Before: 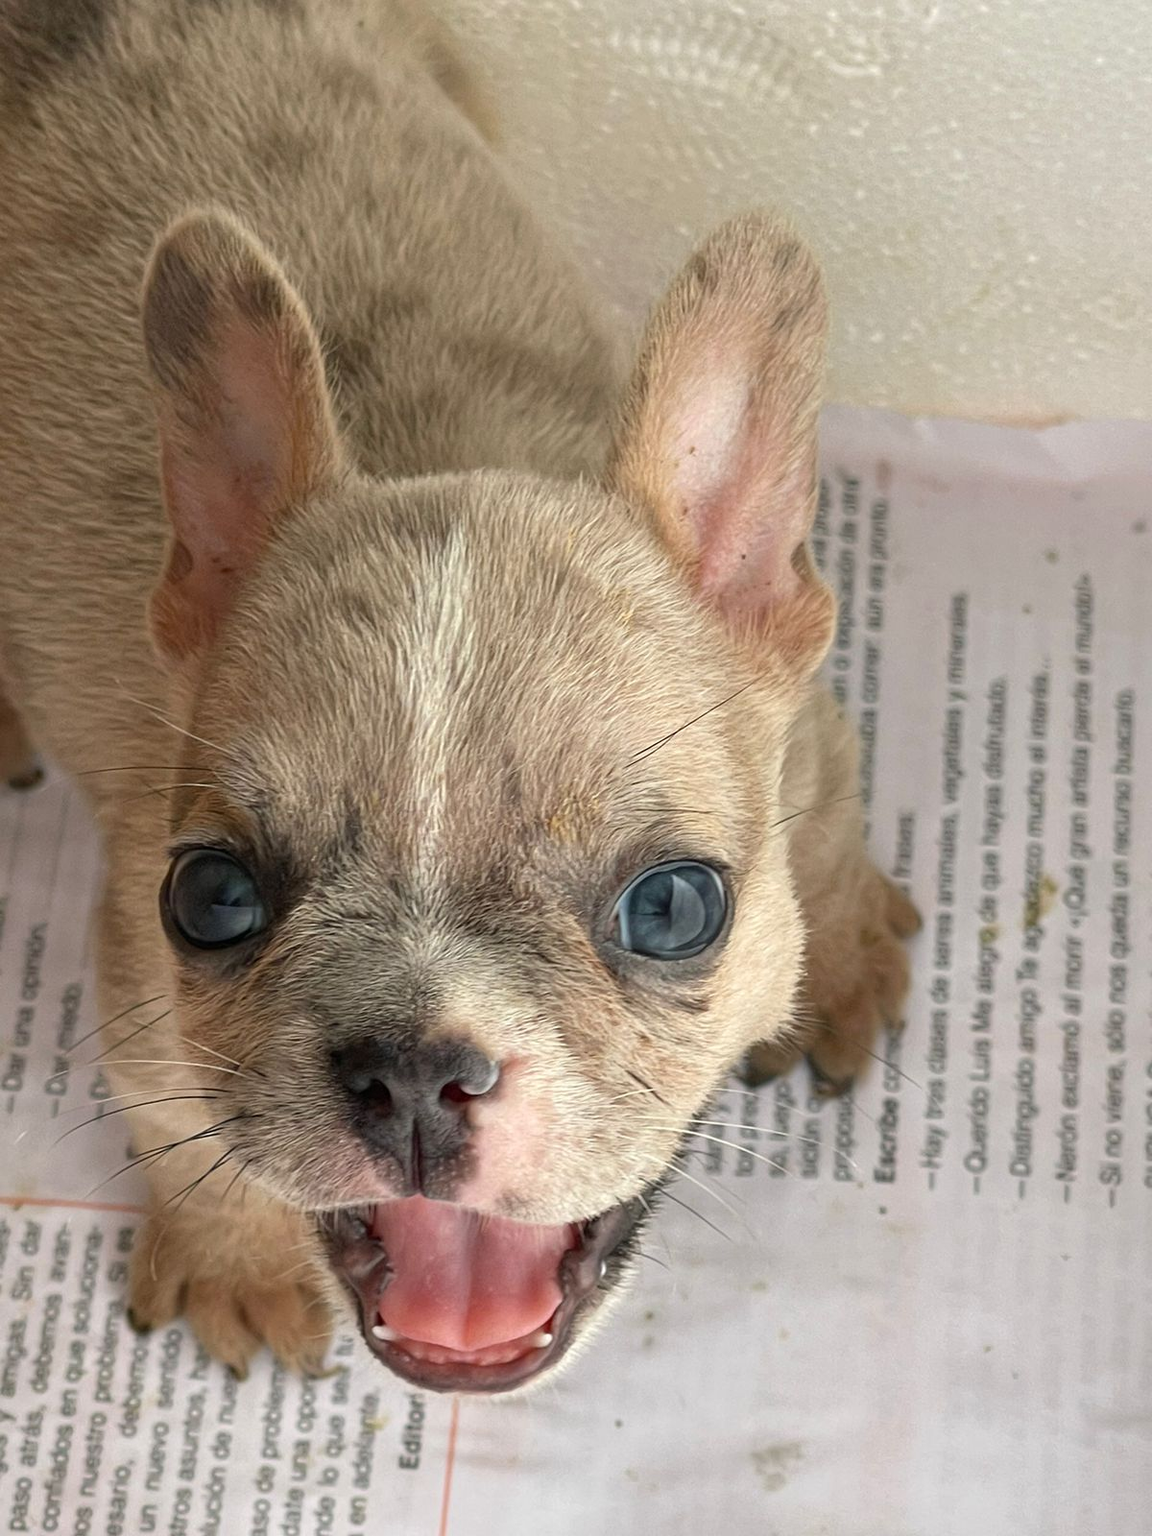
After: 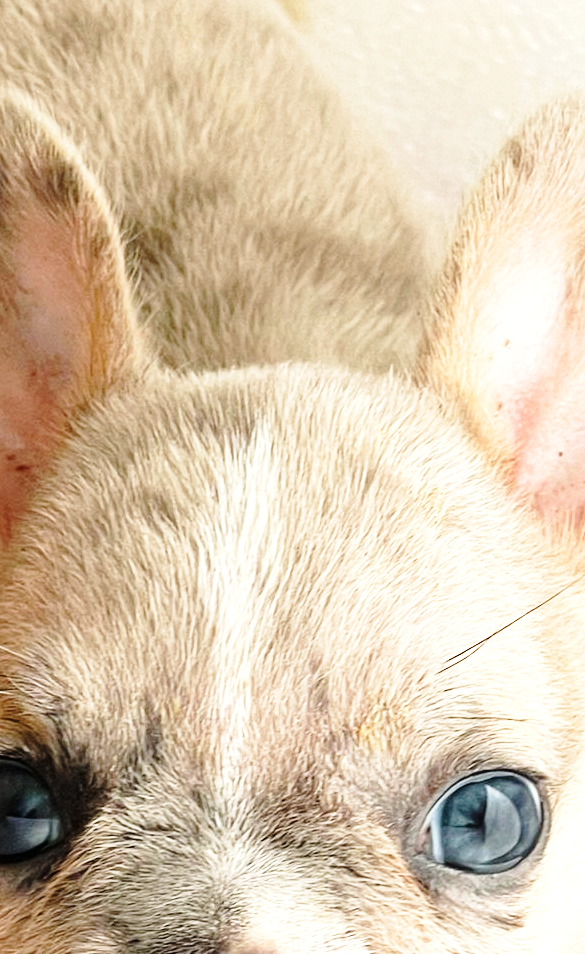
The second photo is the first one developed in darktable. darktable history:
crop: left 17.895%, top 7.878%, right 32.984%, bottom 32.475%
tone equalizer: -8 EV -0.741 EV, -7 EV -0.71 EV, -6 EV -0.597 EV, -5 EV -0.418 EV, -3 EV 0.367 EV, -2 EV 0.6 EV, -1 EV 0.675 EV, +0 EV 0.767 EV
base curve: curves: ch0 [(0, 0) (0.028, 0.03) (0.121, 0.232) (0.46, 0.748) (0.859, 0.968) (1, 1)], preserve colors none
